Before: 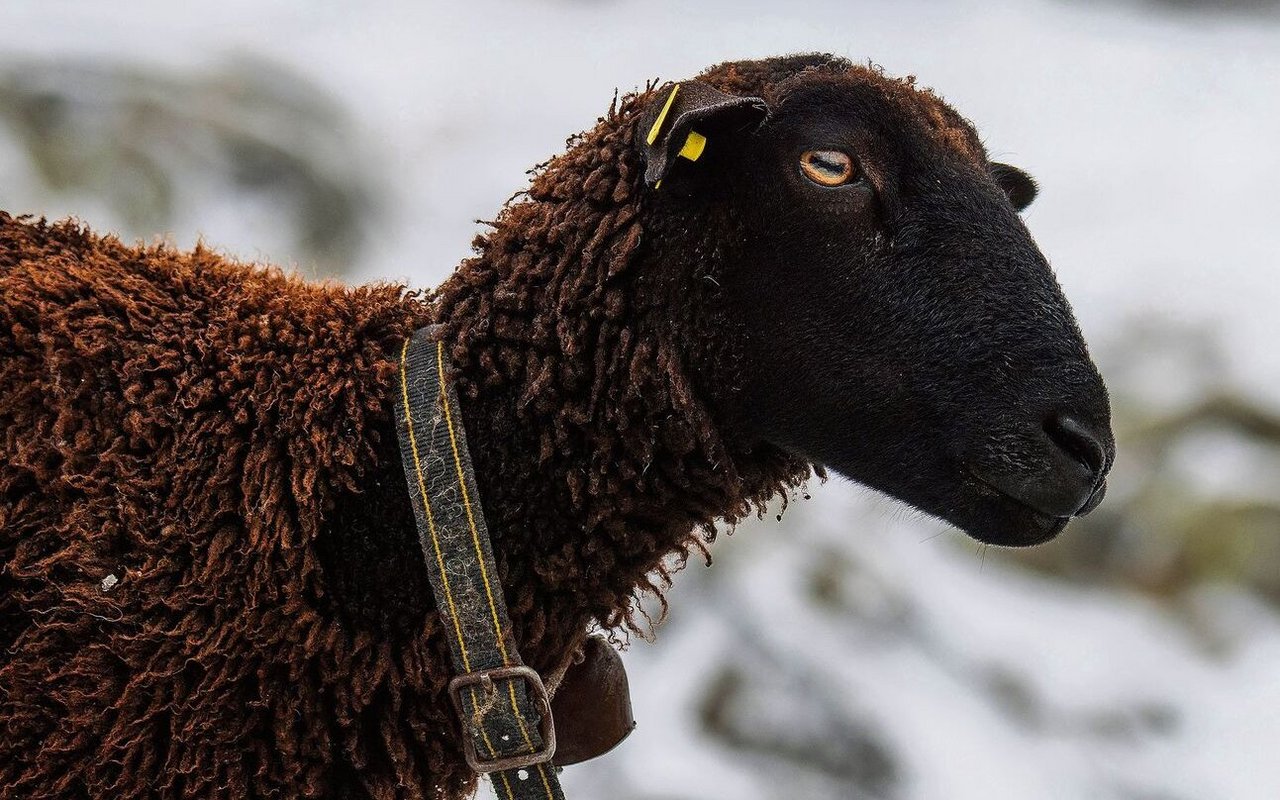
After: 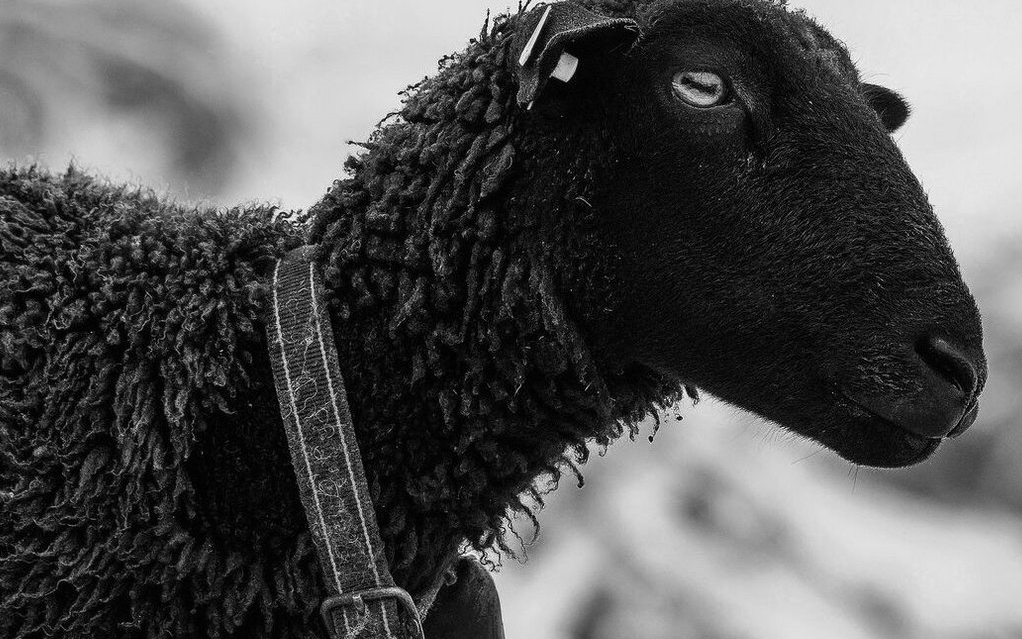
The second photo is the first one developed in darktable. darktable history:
crop and rotate: left 10.071%, top 10.071%, right 10.02%, bottom 10.02%
monochrome: on, module defaults
